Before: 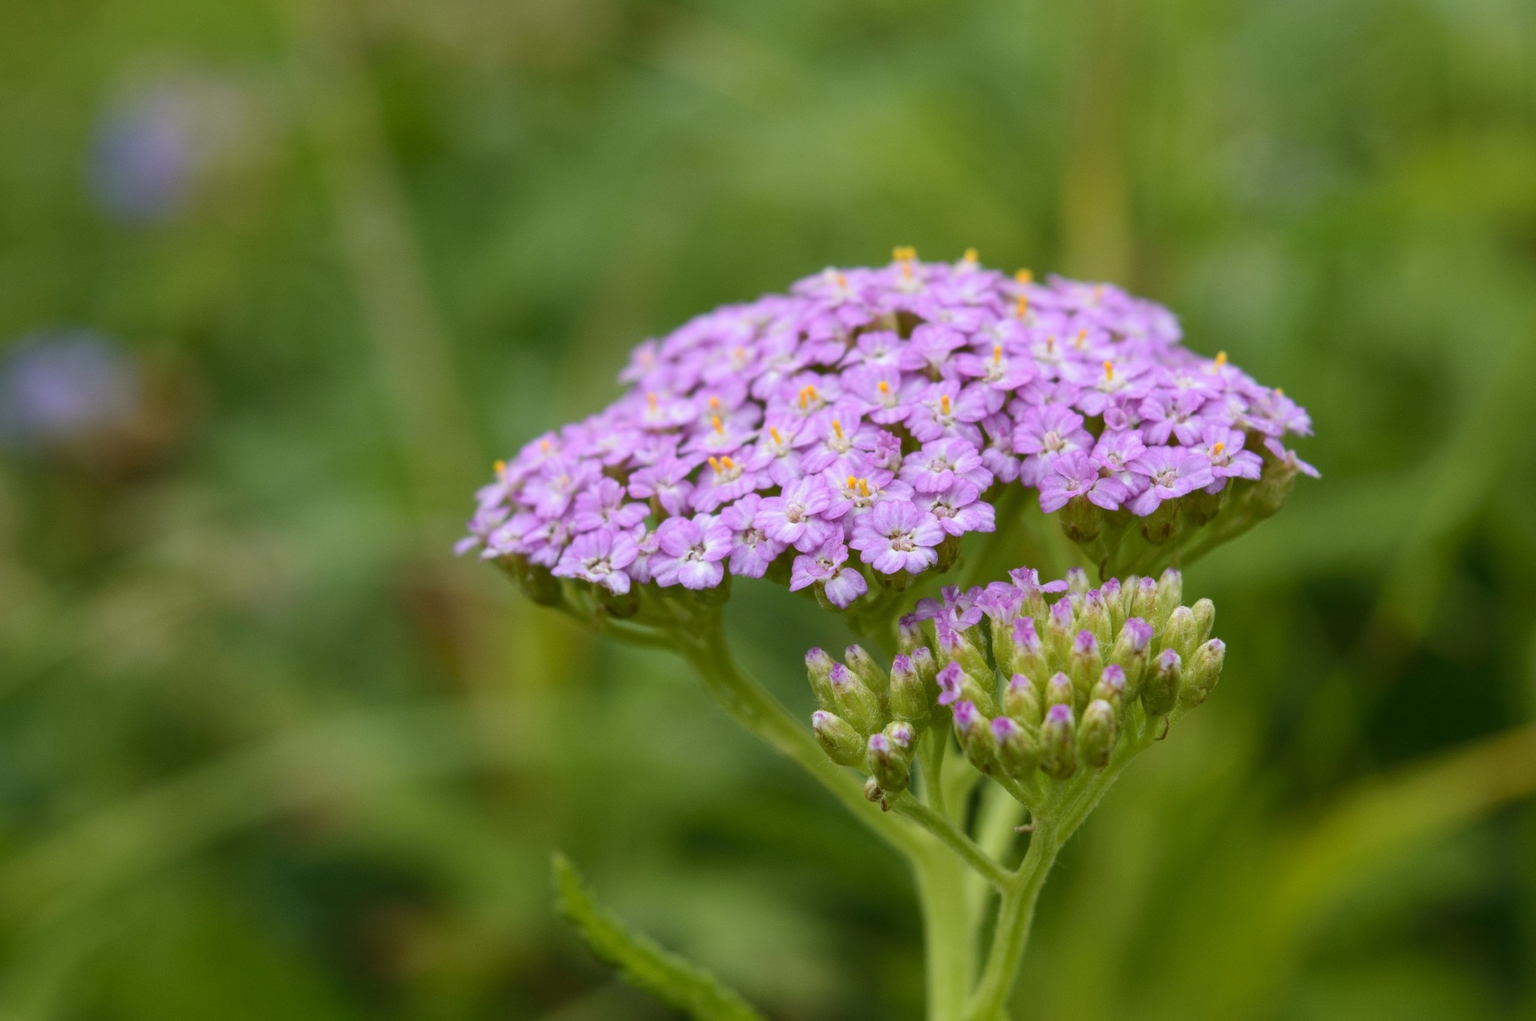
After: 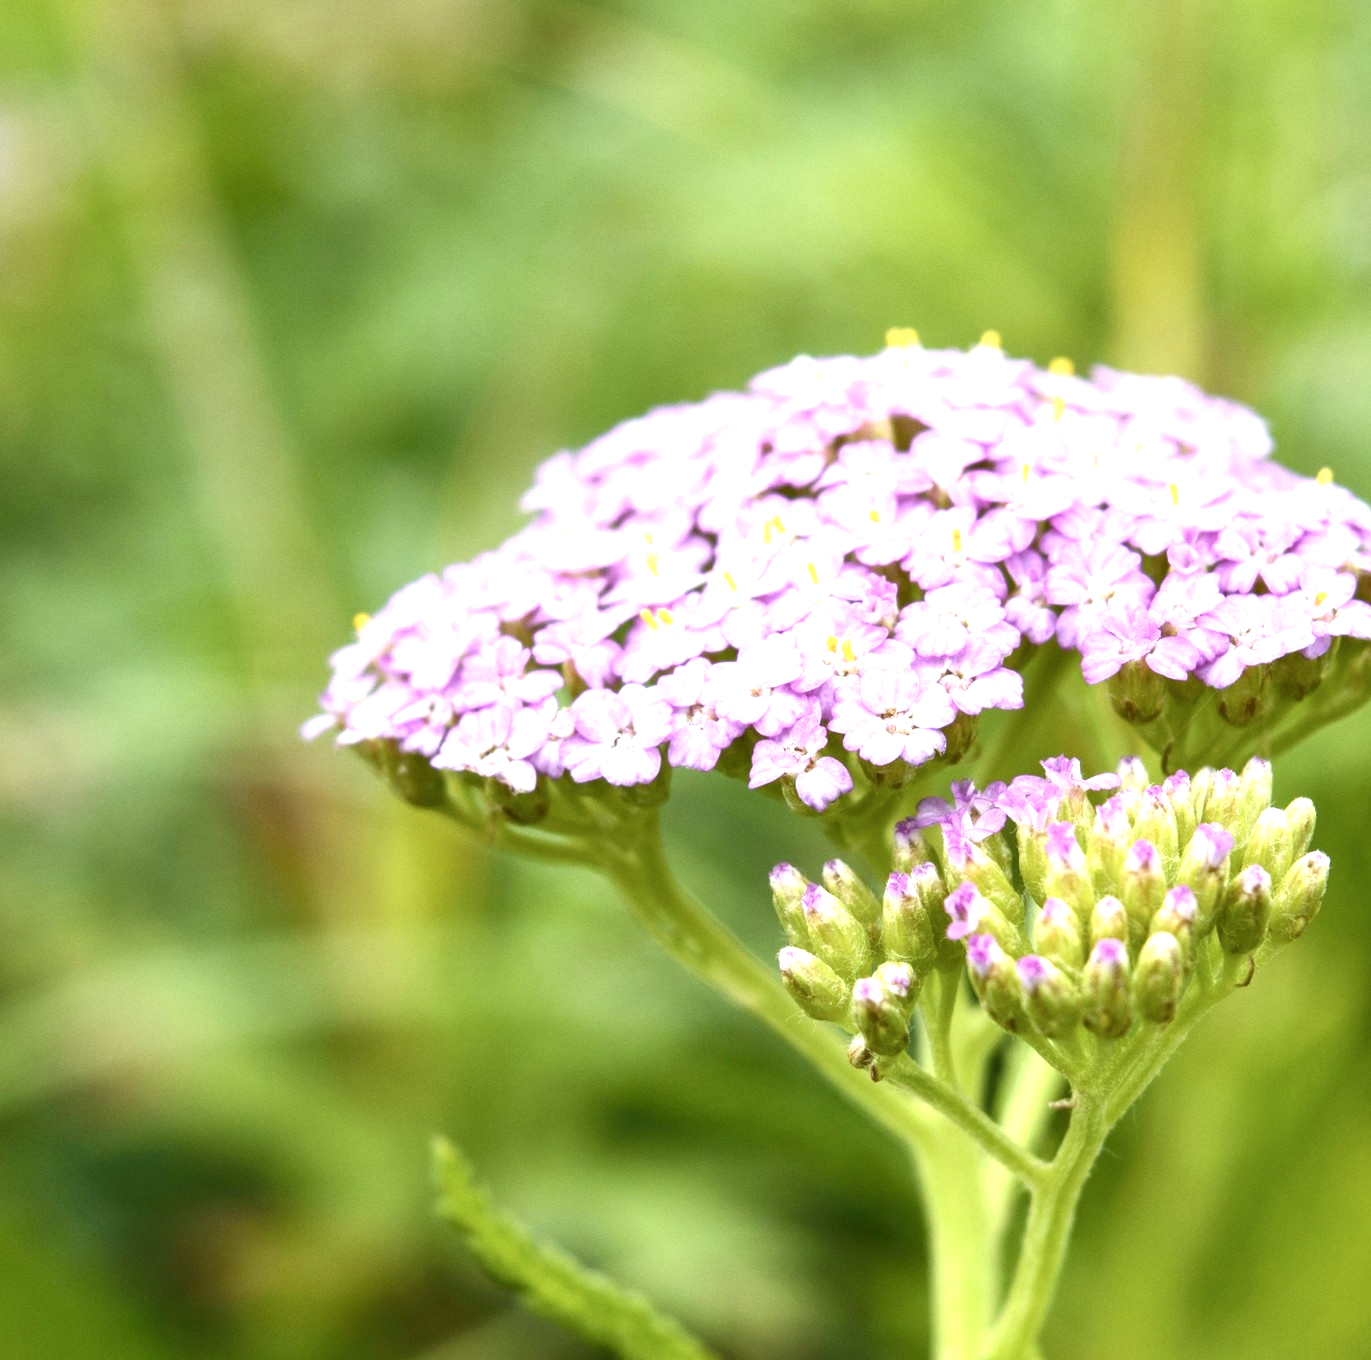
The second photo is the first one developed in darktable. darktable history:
crop and rotate: left 14.862%, right 18.183%
exposure: black level correction 0.001, exposure 0.5 EV, compensate highlight preservation false
contrast brightness saturation: contrast 0.108, saturation -0.168
color balance rgb: perceptual saturation grading › global saturation -1.655%, perceptual saturation grading › highlights -8.21%, perceptual saturation grading › mid-tones 8.656%, perceptual saturation grading › shadows 5.09%, perceptual brilliance grading › global brilliance 30.536%
